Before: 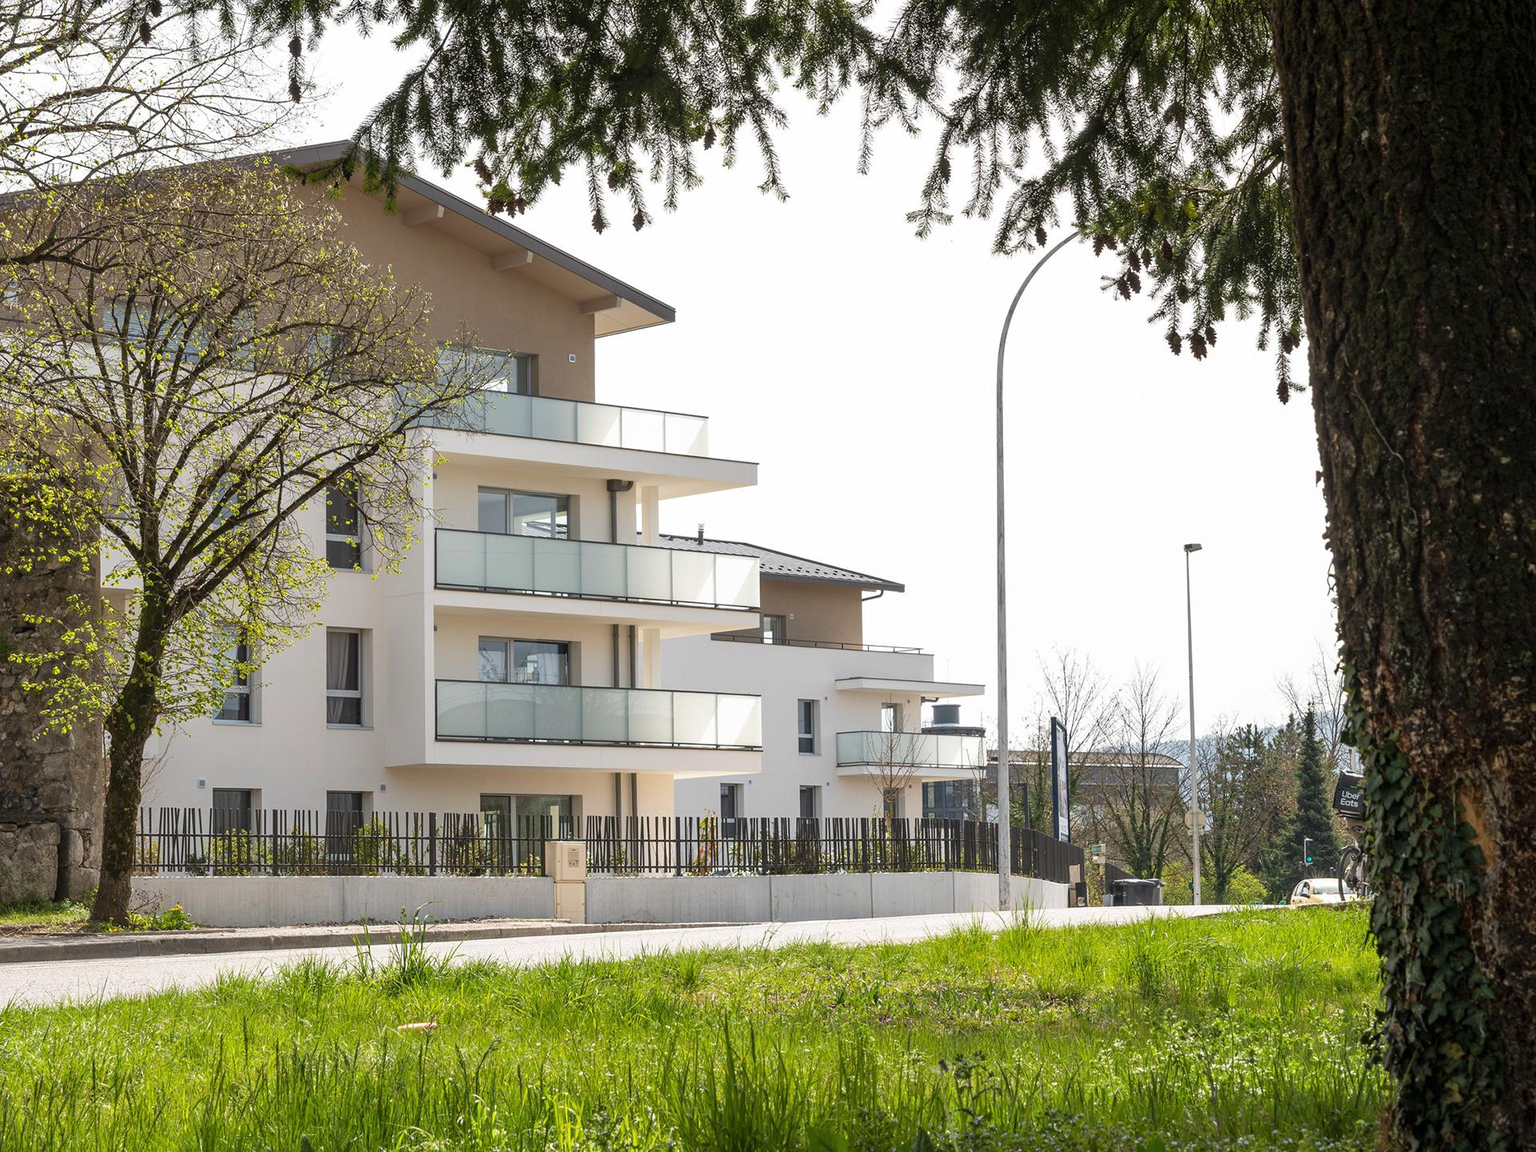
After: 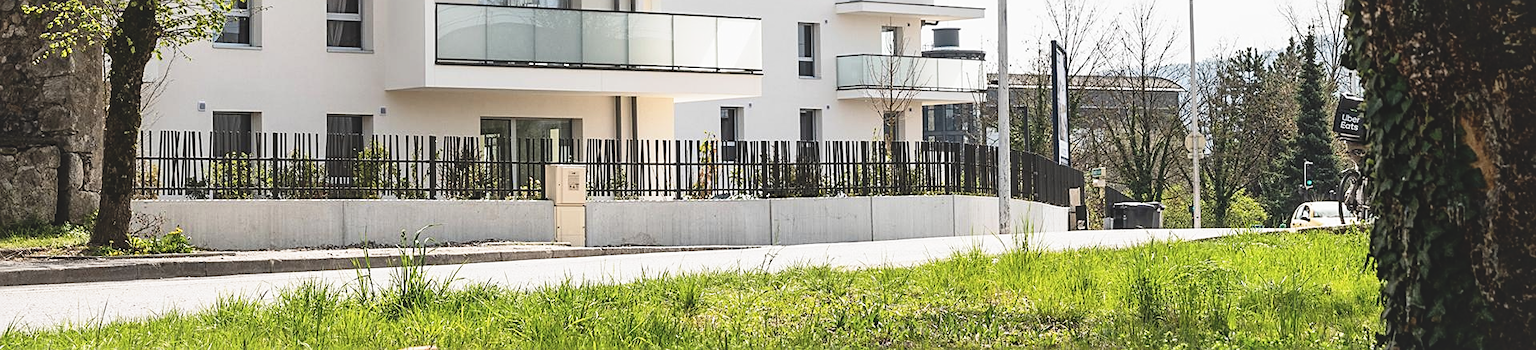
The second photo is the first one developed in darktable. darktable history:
shadows and highlights: shadows 61.72, white point adjustment 0.374, highlights -34.01, compress 83.63%
local contrast: mode bilateral grid, contrast 16, coarseness 36, detail 105%, midtone range 0.2
tone curve: curves: ch0 [(0, 0.013) (0.129, 0.1) (0.327, 0.382) (0.489, 0.573) (0.66, 0.748) (0.858, 0.926) (1, 0.977)]; ch1 [(0, 0) (0.353, 0.344) (0.45, 0.46) (0.498, 0.498) (0.521, 0.512) (0.563, 0.559) (0.592, 0.585) (0.647, 0.68) (1, 1)]; ch2 [(0, 0) (0.333, 0.346) (0.375, 0.375) (0.427, 0.44) (0.476, 0.492) (0.511, 0.508) (0.528, 0.533) (0.579, 0.61) (0.612, 0.644) (0.66, 0.715) (1, 1)], preserve colors none
crop and rotate: top 58.765%, bottom 10.76%
color balance rgb: shadows fall-off 101.074%, perceptual saturation grading › global saturation -0.232%, perceptual brilliance grading › highlights 17.318%, perceptual brilliance grading › mid-tones 32.302%, perceptual brilliance grading › shadows -31.33%, mask middle-gray fulcrum 23.249%, global vibrance 9.764%
sharpen: on, module defaults
exposure: black level correction -0.037, exposure -0.497 EV, compensate exposure bias true, compensate highlight preservation false
